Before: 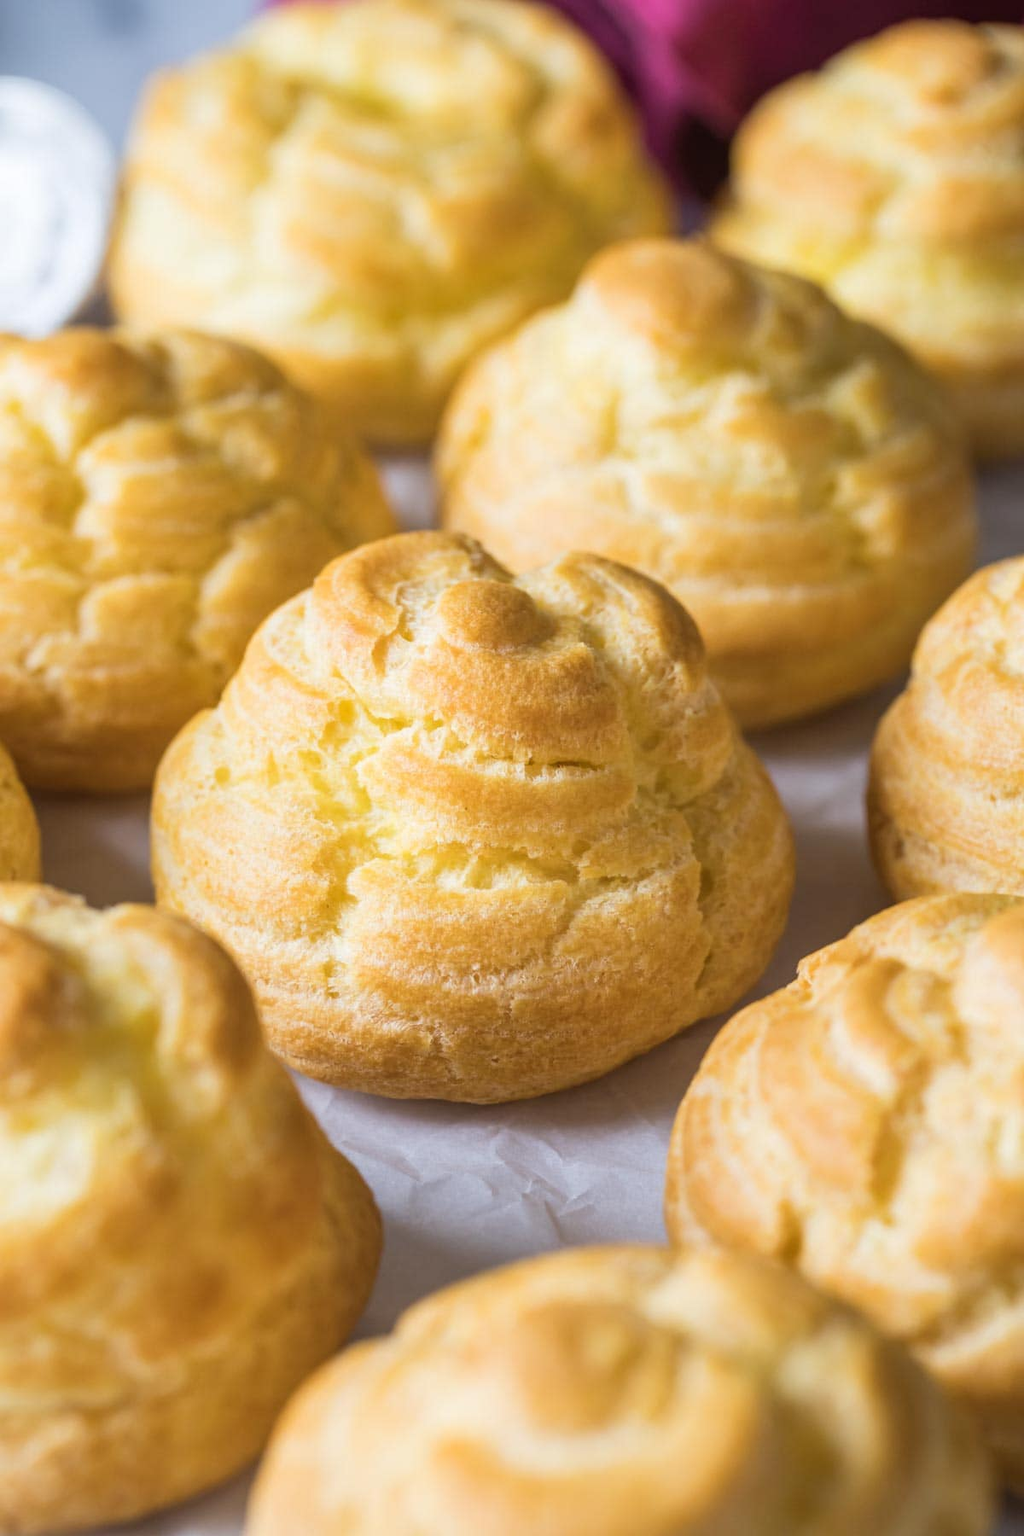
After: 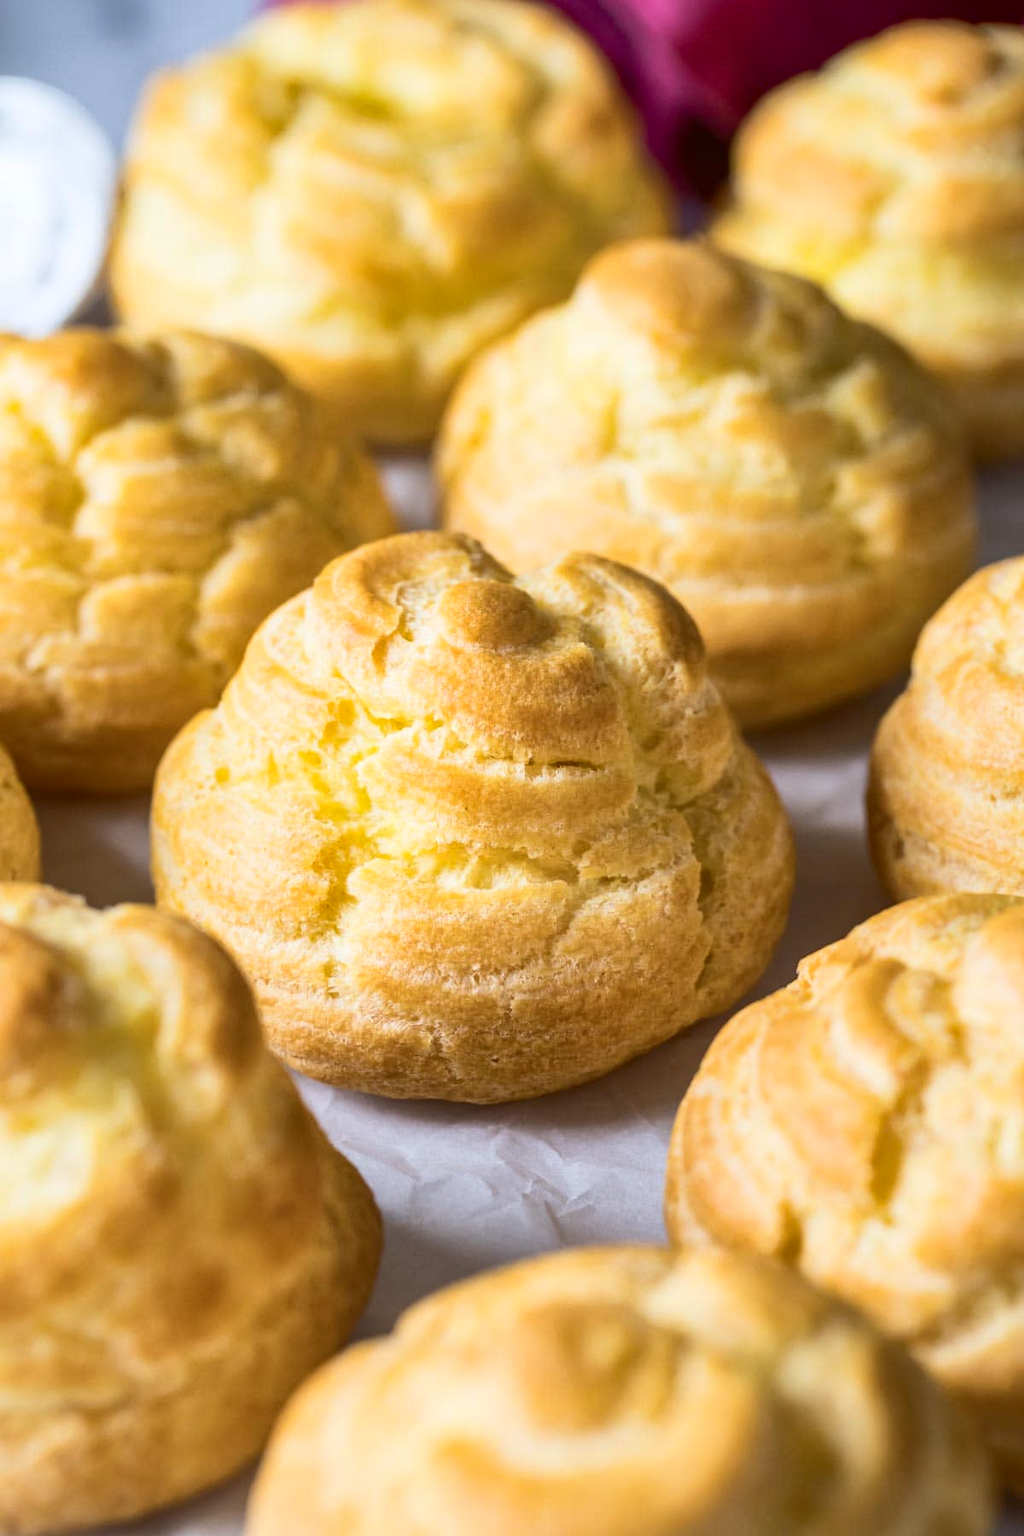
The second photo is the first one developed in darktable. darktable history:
shadows and highlights: on, module defaults
contrast brightness saturation: contrast 0.284
